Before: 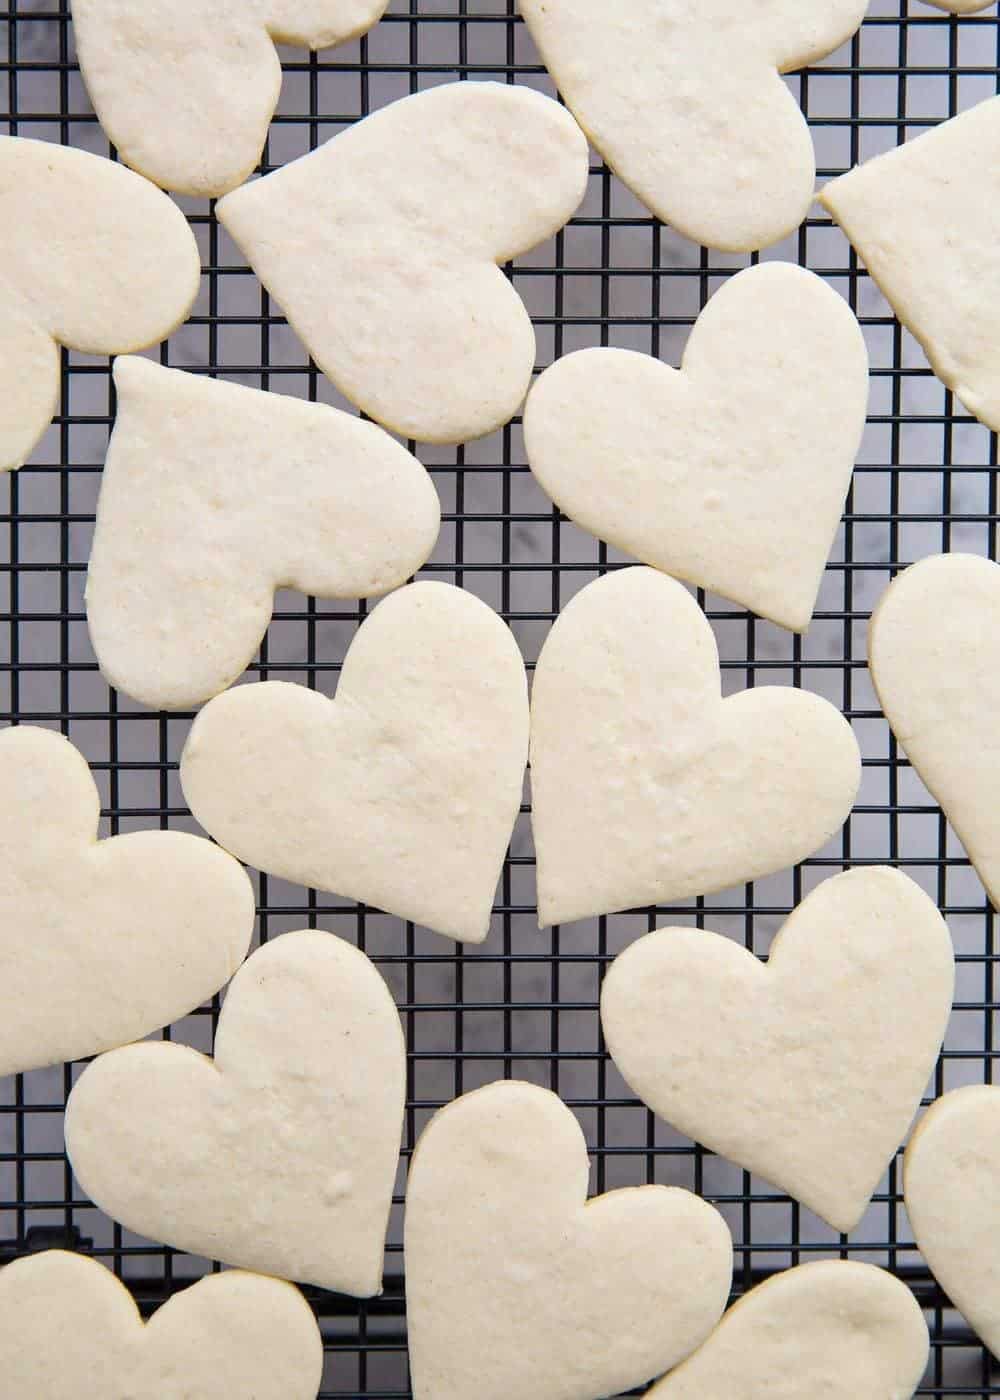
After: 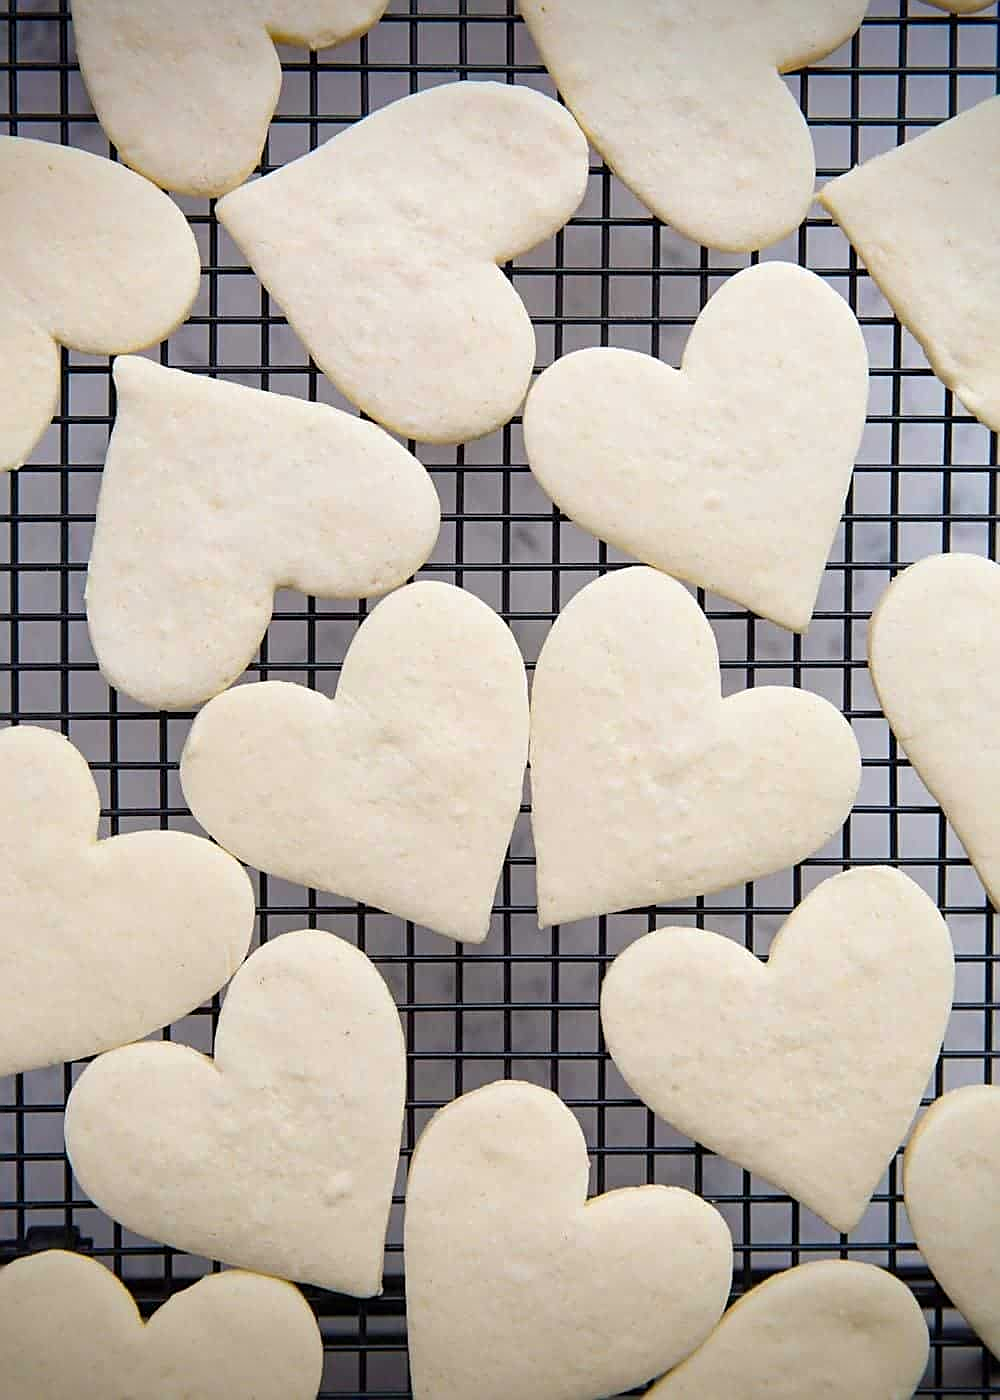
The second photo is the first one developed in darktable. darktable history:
vignetting: fall-off start 88.53%, fall-off radius 44.2%, saturation 0.376, width/height ratio 1.161
sharpen: on, module defaults
